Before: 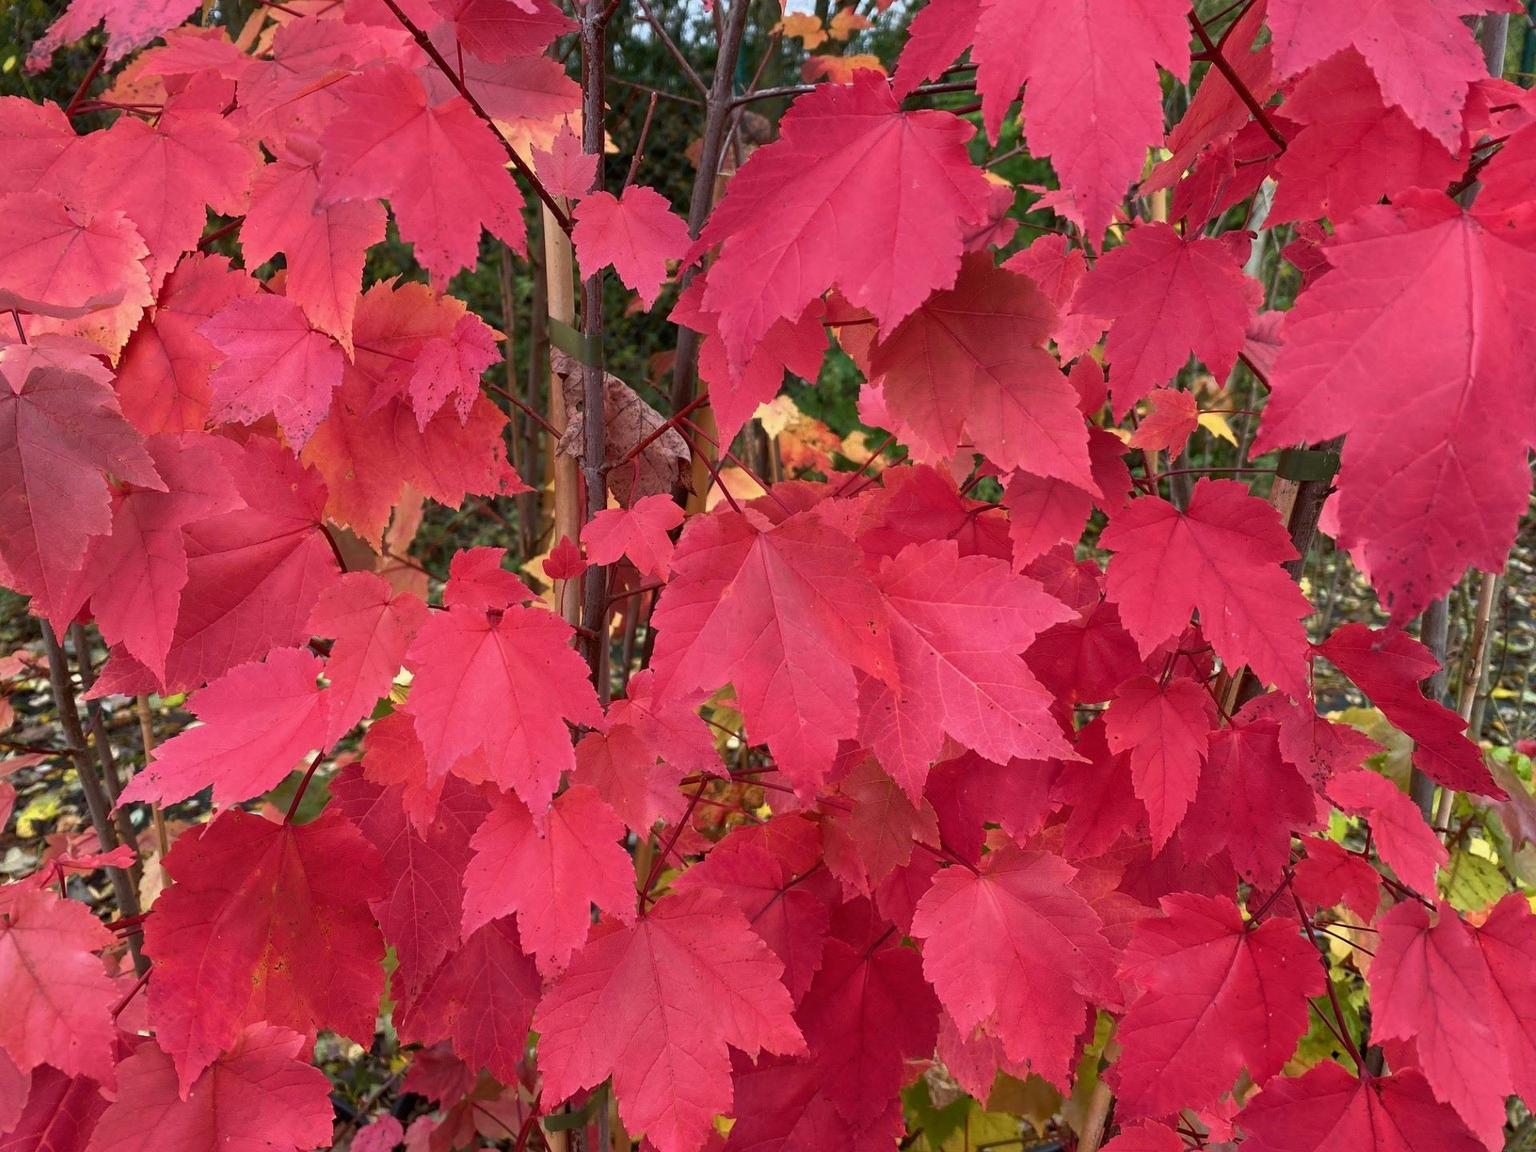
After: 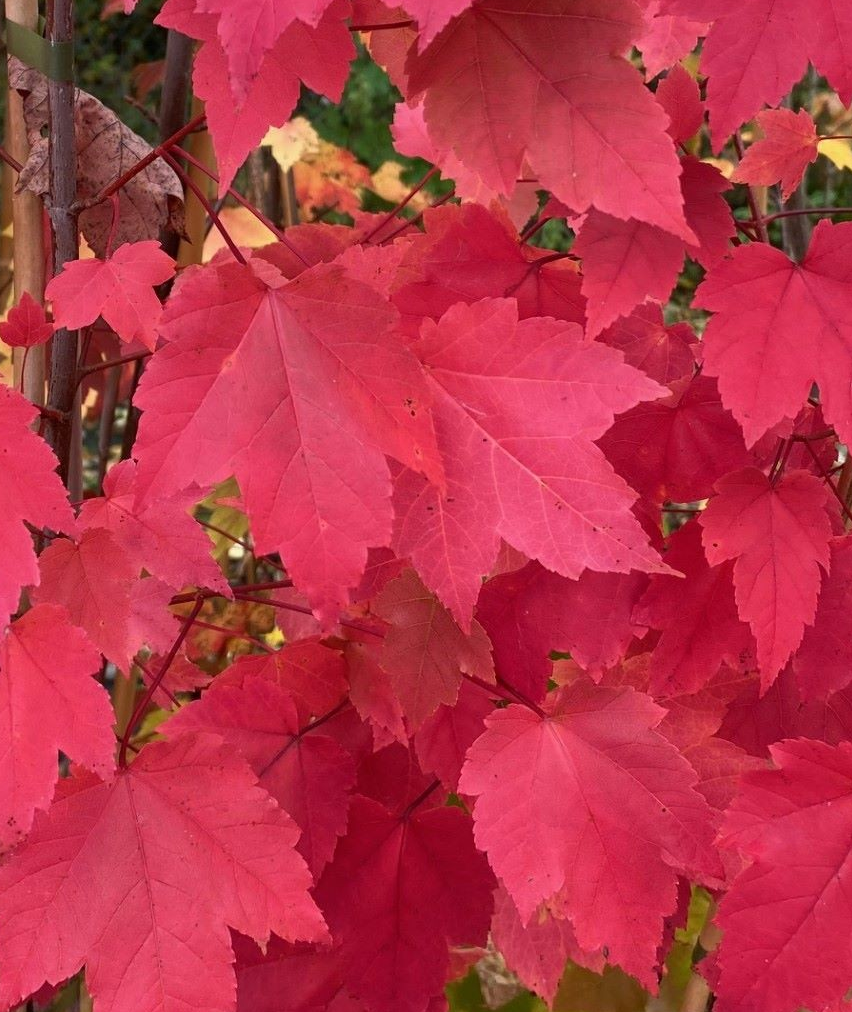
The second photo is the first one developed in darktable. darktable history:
crop: left 35.432%, top 26.233%, right 20.145%, bottom 3.432%
